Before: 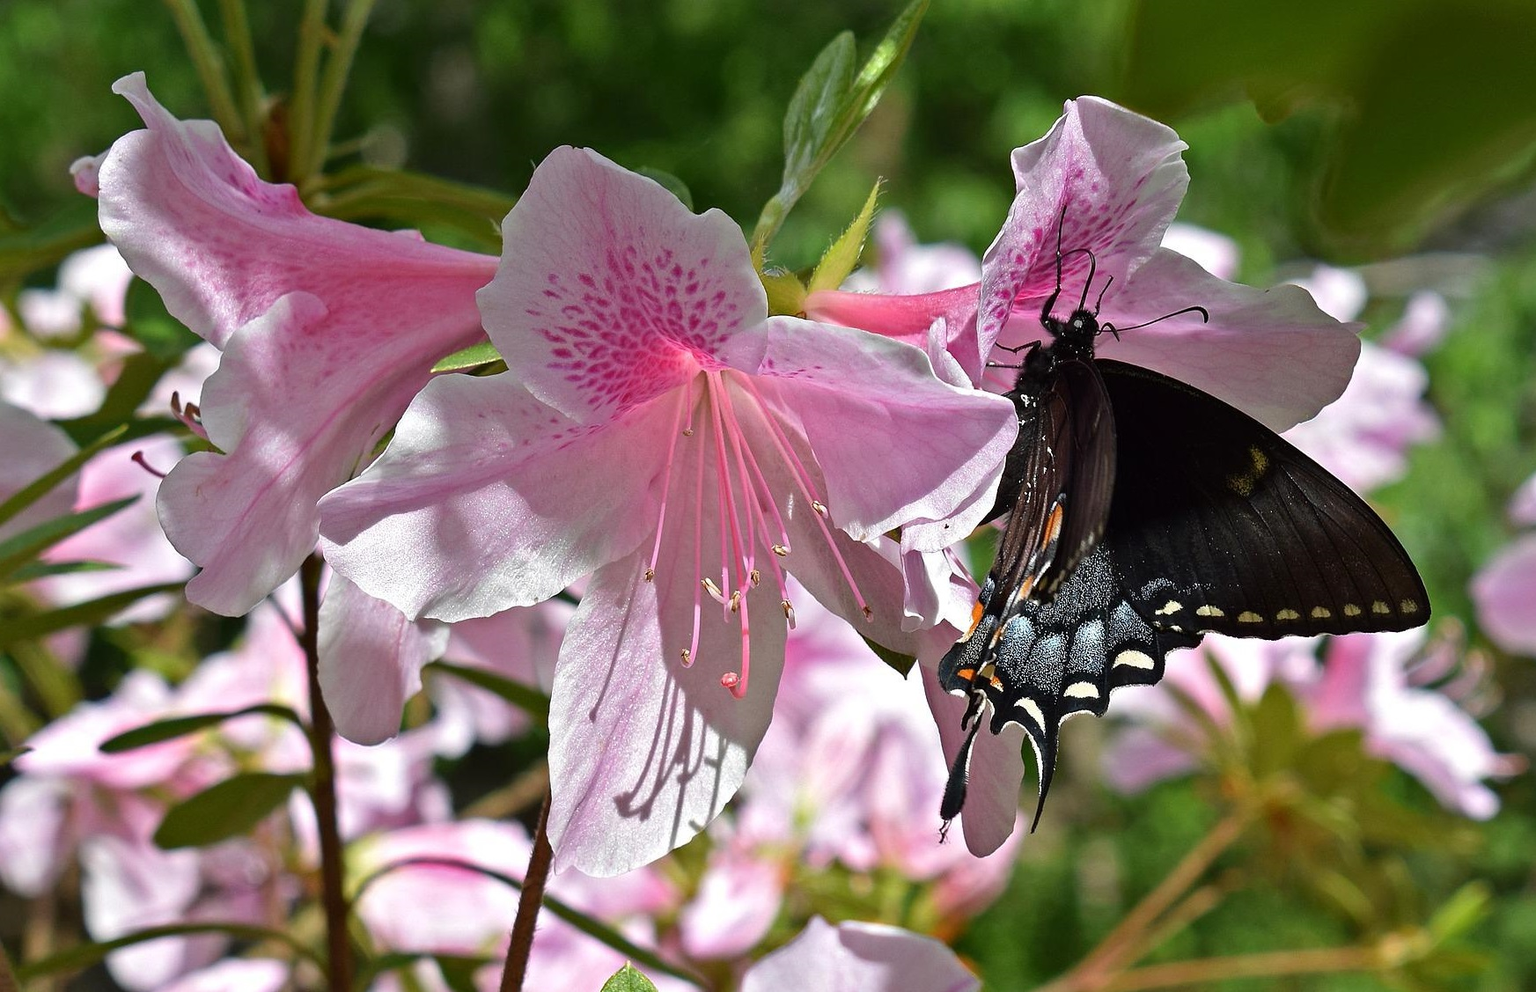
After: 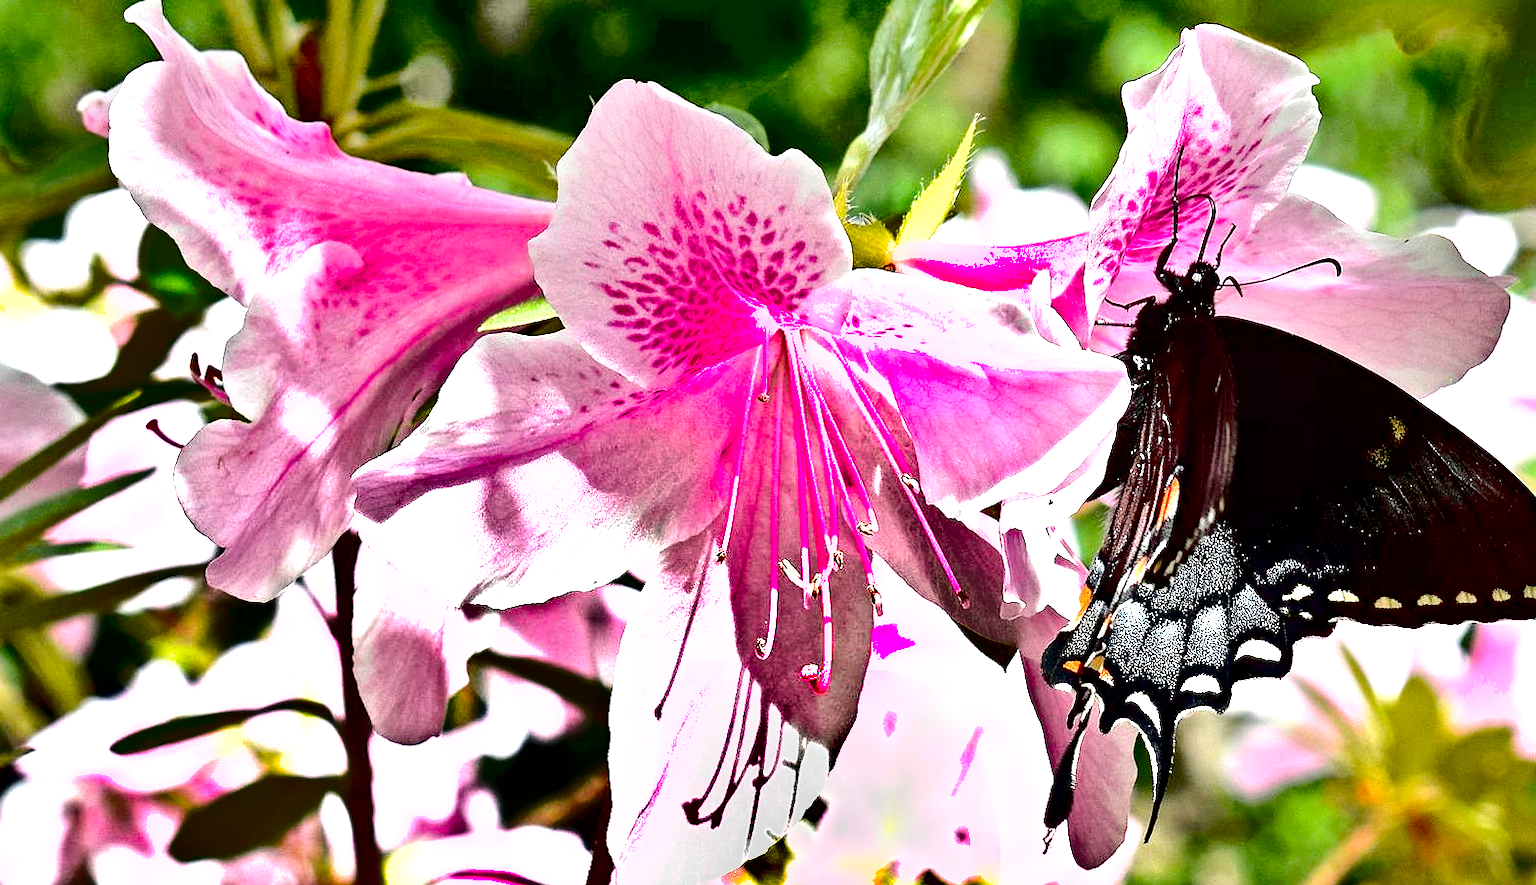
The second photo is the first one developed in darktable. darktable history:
crop: top 7.523%, right 9.892%, bottom 12.033%
tone curve: curves: ch0 [(0, 0) (0.058, 0.022) (0.265, 0.208) (0.41, 0.417) (0.485, 0.524) (0.638, 0.673) (0.845, 0.828) (0.994, 0.964)]; ch1 [(0, 0) (0.136, 0.146) (0.317, 0.34) (0.382, 0.408) (0.469, 0.482) (0.498, 0.497) (0.557, 0.573) (0.644, 0.643) (0.725, 0.765) (1, 1)]; ch2 [(0, 0) (0.352, 0.403) (0.45, 0.469) (0.502, 0.504) (0.54, 0.524) (0.592, 0.566) (0.638, 0.599) (1, 1)], color space Lab, independent channels, preserve colors none
shadows and highlights: white point adjustment 0.102, highlights -70.54, soften with gaussian
exposure: black level correction 0.015, exposure 1.786 EV, compensate highlight preservation false
contrast brightness saturation: contrast 0.145
